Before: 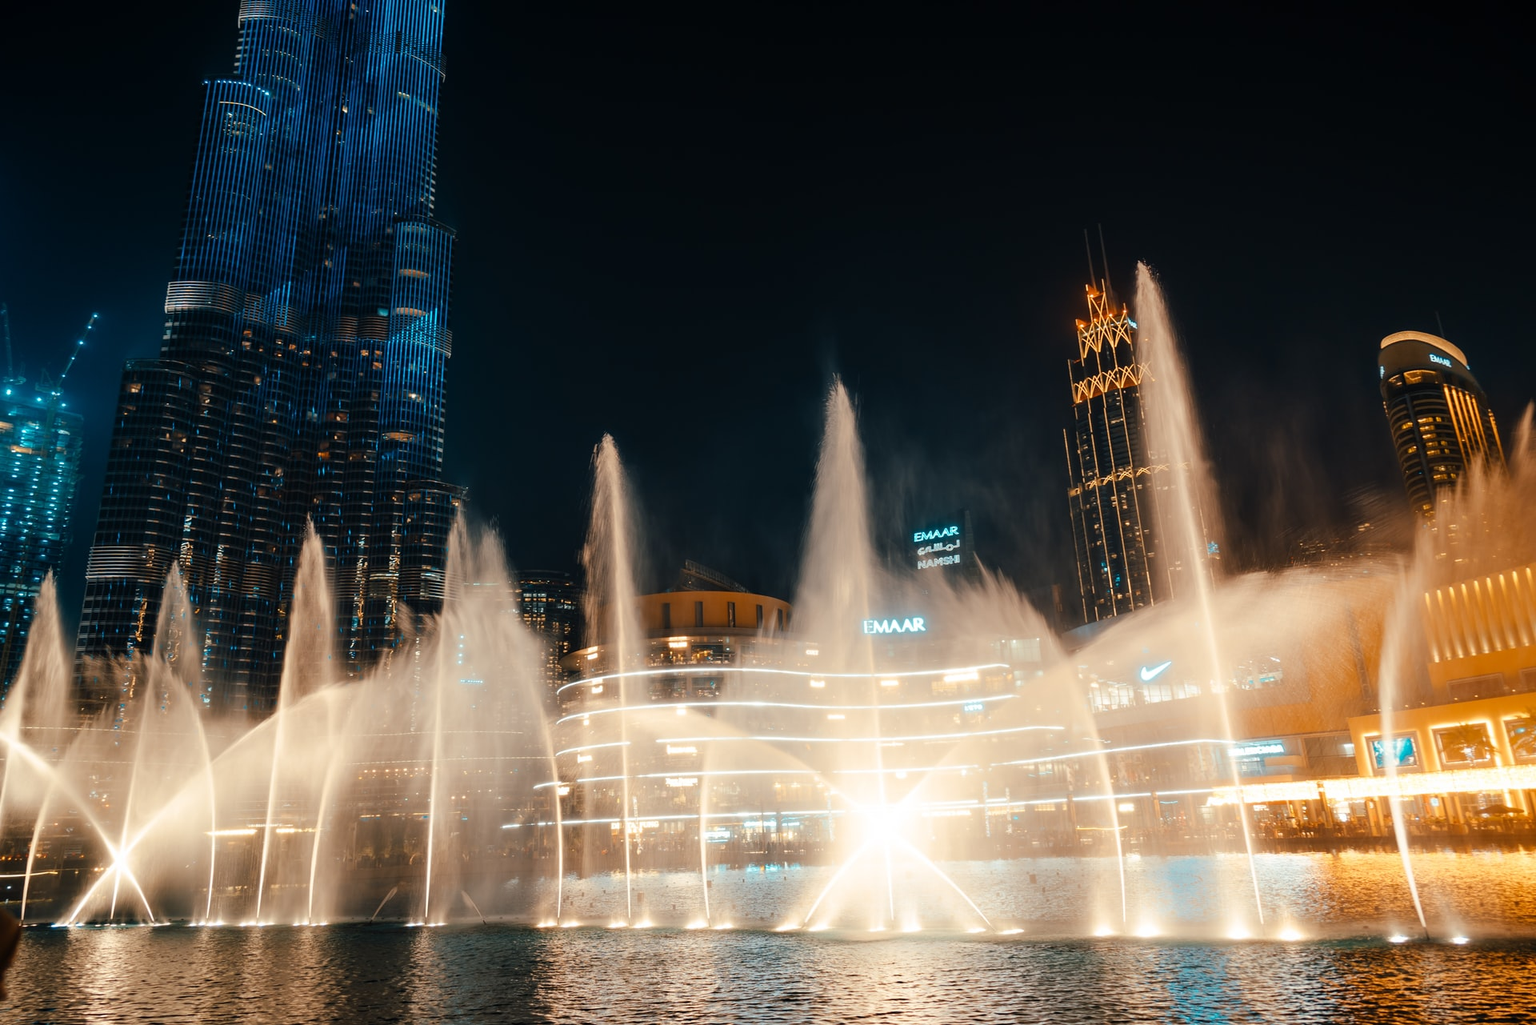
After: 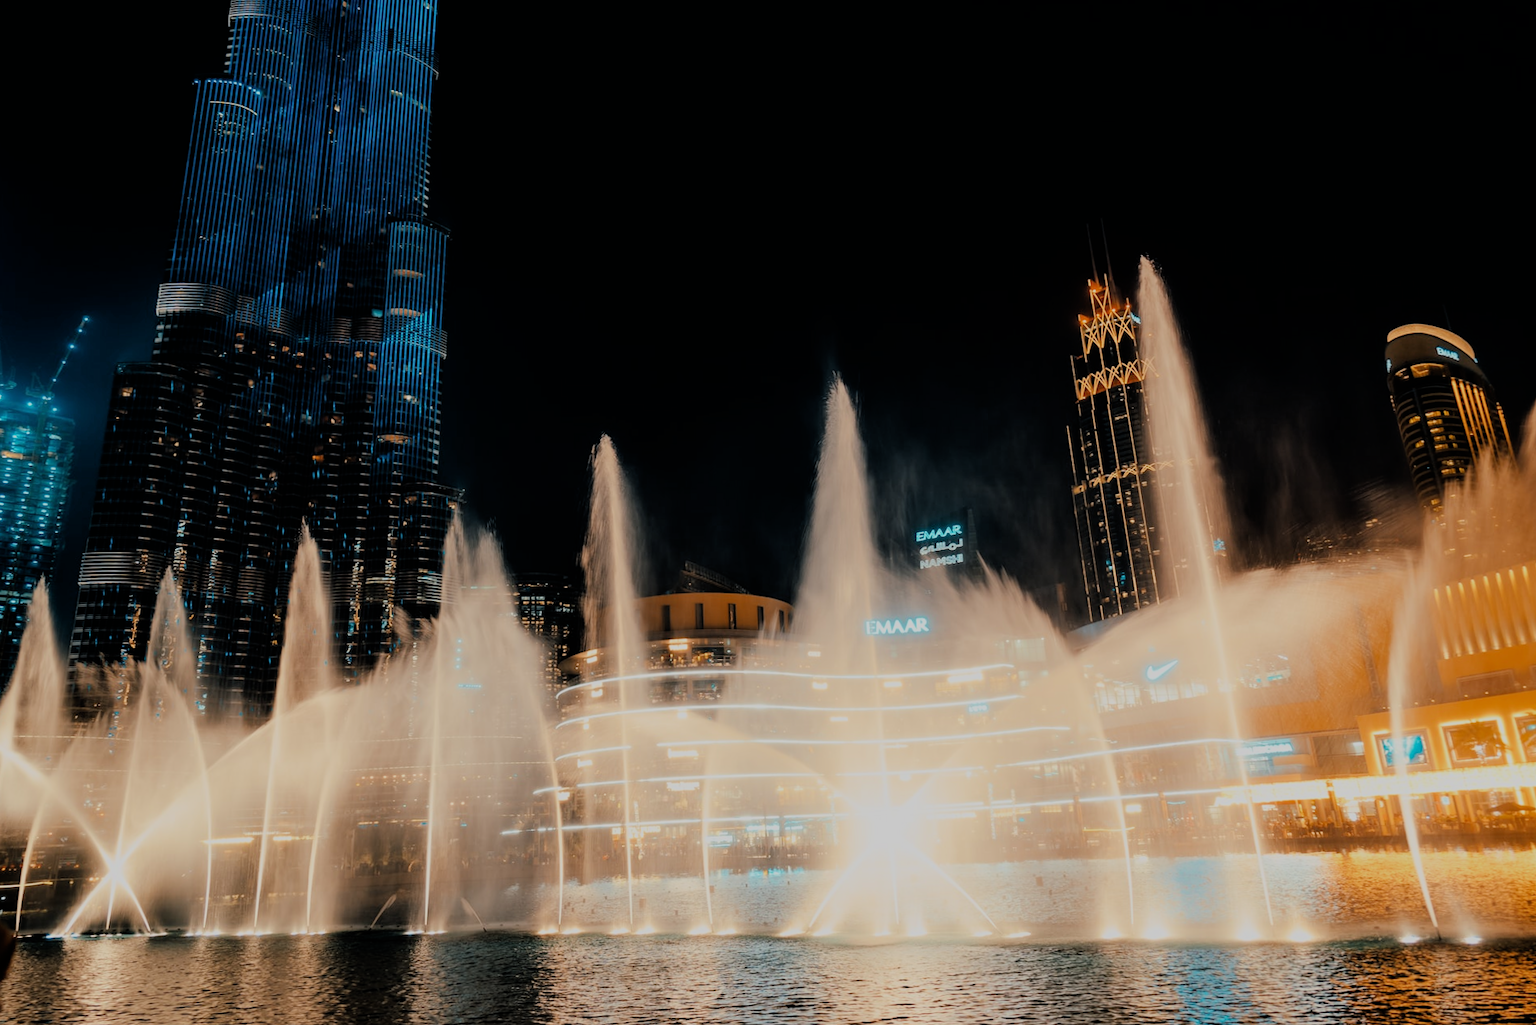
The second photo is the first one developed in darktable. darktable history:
rotate and perspective: rotation -0.45°, automatic cropping original format, crop left 0.008, crop right 0.992, crop top 0.012, crop bottom 0.988
filmic rgb: black relative exposure -6.15 EV, white relative exposure 6.96 EV, hardness 2.23, color science v6 (2022)
